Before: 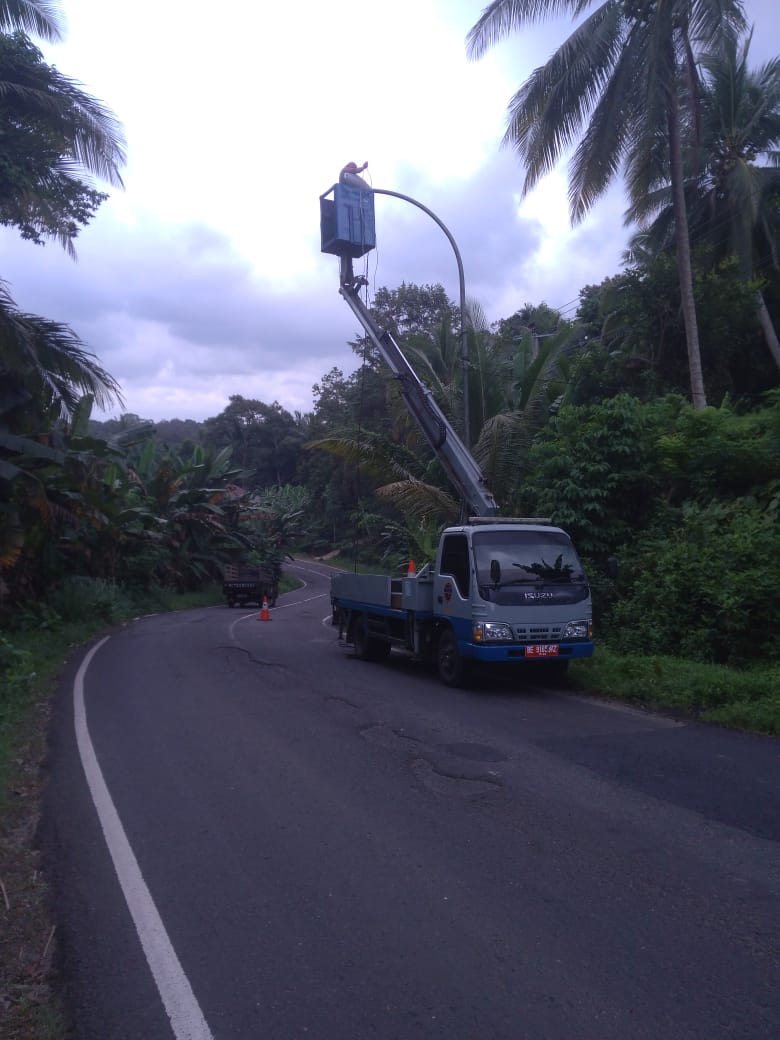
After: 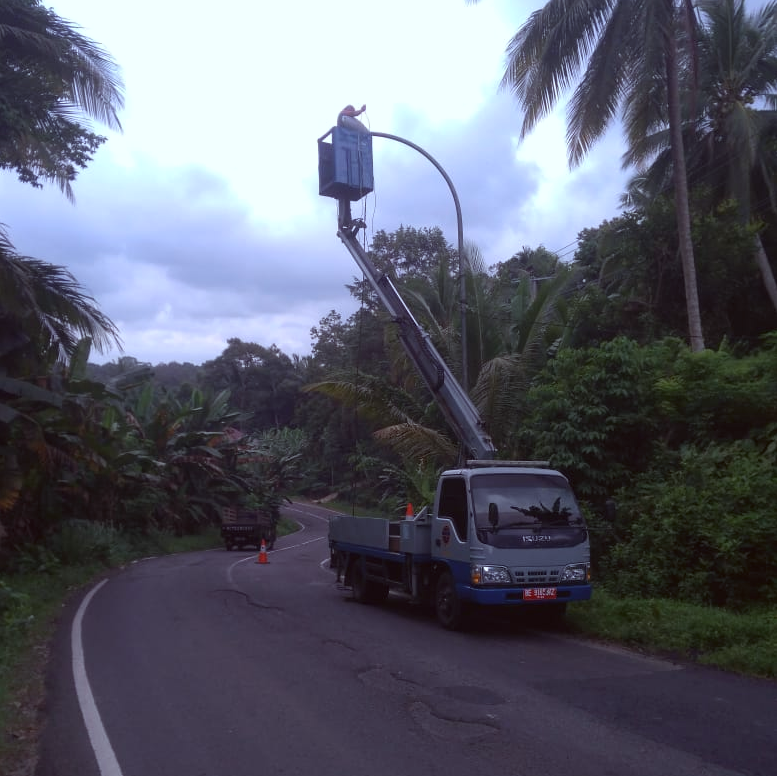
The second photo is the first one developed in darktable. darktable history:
color correction: highlights a* -5.1, highlights b* -3.85, shadows a* 4.17, shadows b* 4.09
crop: left 0.319%, top 5.555%, bottom 19.804%
